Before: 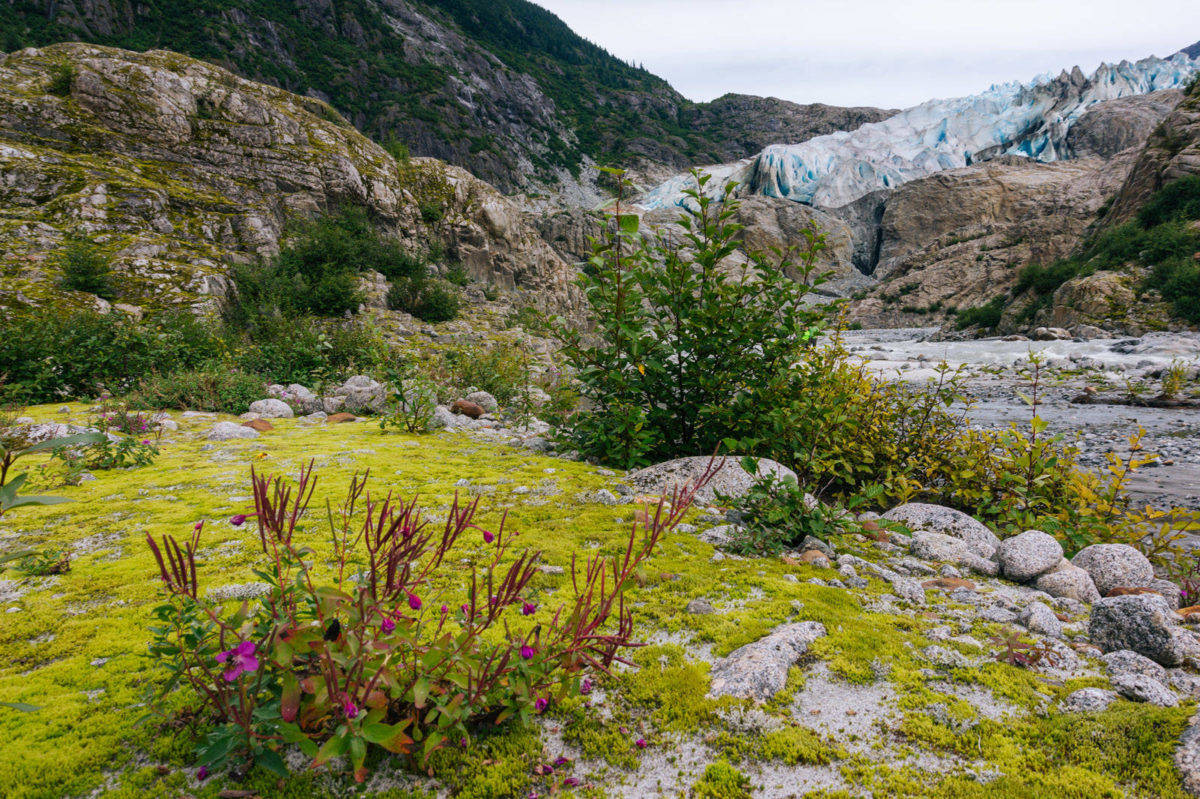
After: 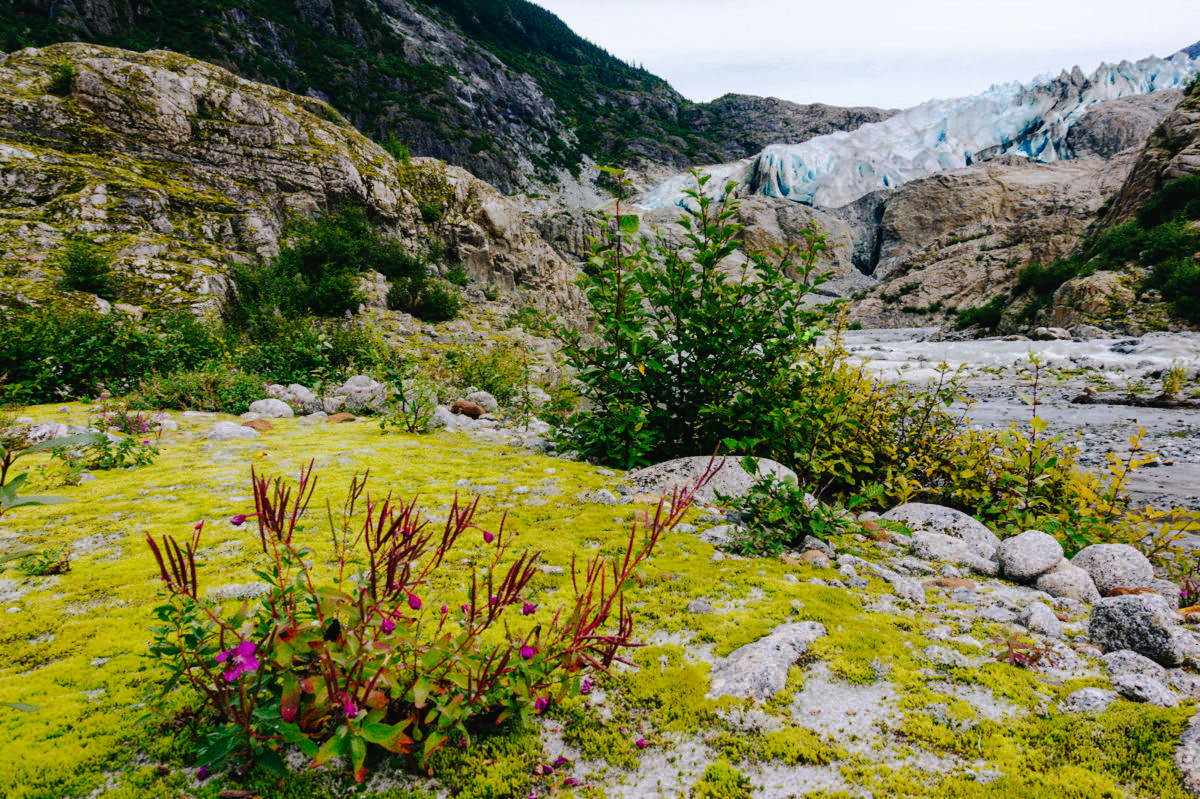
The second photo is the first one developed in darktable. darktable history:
white balance: red 0.986, blue 1.01
exposure: compensate exposure bias true, compensate highlight preservation false
tone curve: curves: ch0 [(0, 0) (0.003, 0.026) (0.011, 0.025) (0.025, 0.022) (0.044, 0.022) (0.069, 0.028) (0.1, 0.041) (0.136, 0.062) (0.177, 0.103) (0.224, 0.167) (0.277, 0.242) (0.335, 0.343) (0.399, 0.452) (0.468, 0.539) (0.543, 0.614) (0.623, 0.683) (0.709, 0.749) (0.801, 0.827) (0.898, 0.918) (1, 1)], preserve colors none
